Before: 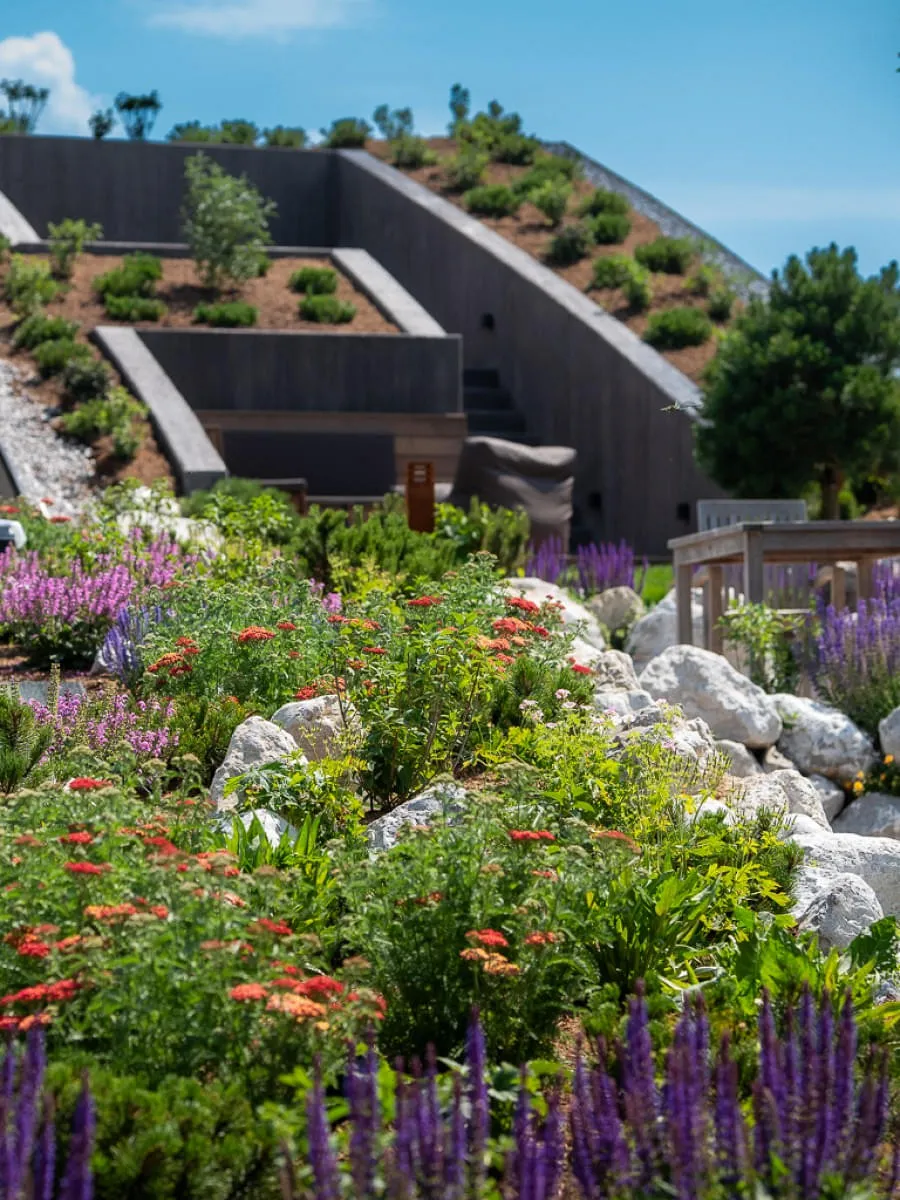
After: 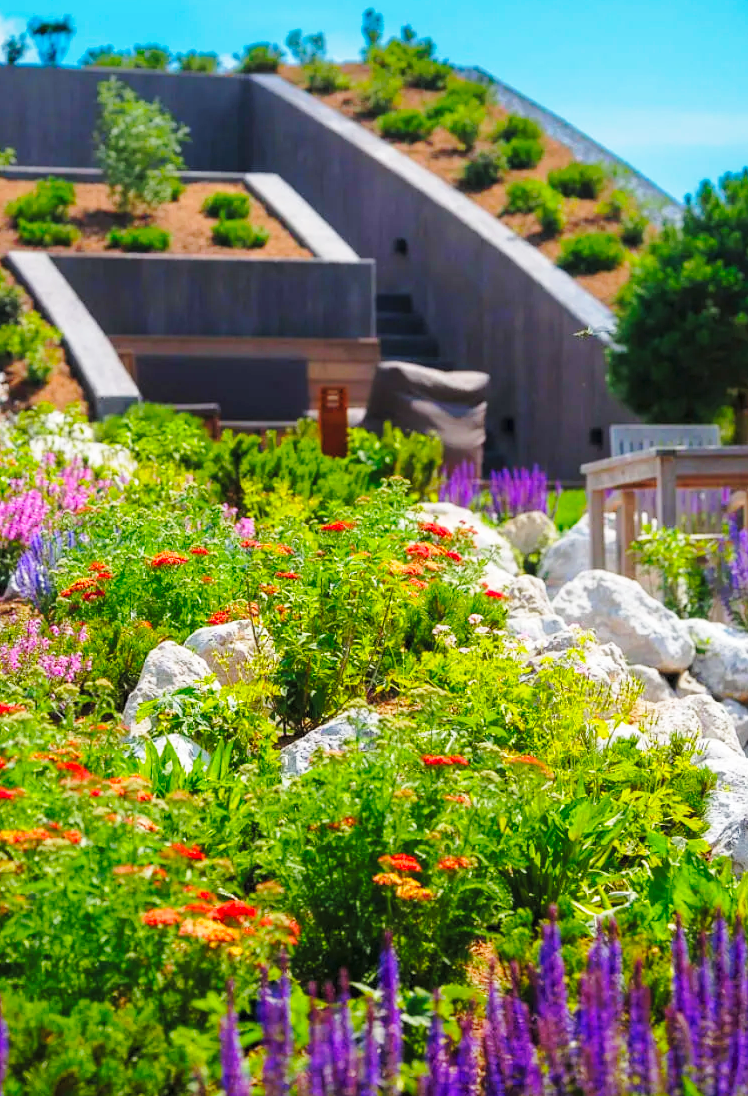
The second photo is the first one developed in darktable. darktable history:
crop: left 9.763%, top 6.311%, right 7.039%, bottom 2.28%
base curve: curves: ch0 [(0, 0) (0.028, 0.03) (0.121, 0.232) (0.46, 0.748) (0.859, 0.968) (1, 1)], preserve colors none
contrast brightness saturation: brightness 0.086, saturation 0.19
color balance rgb: perceptual saturation grading › global saturation 19.752%, global vibrance 20%
shadows and highlights: on, module defaults
